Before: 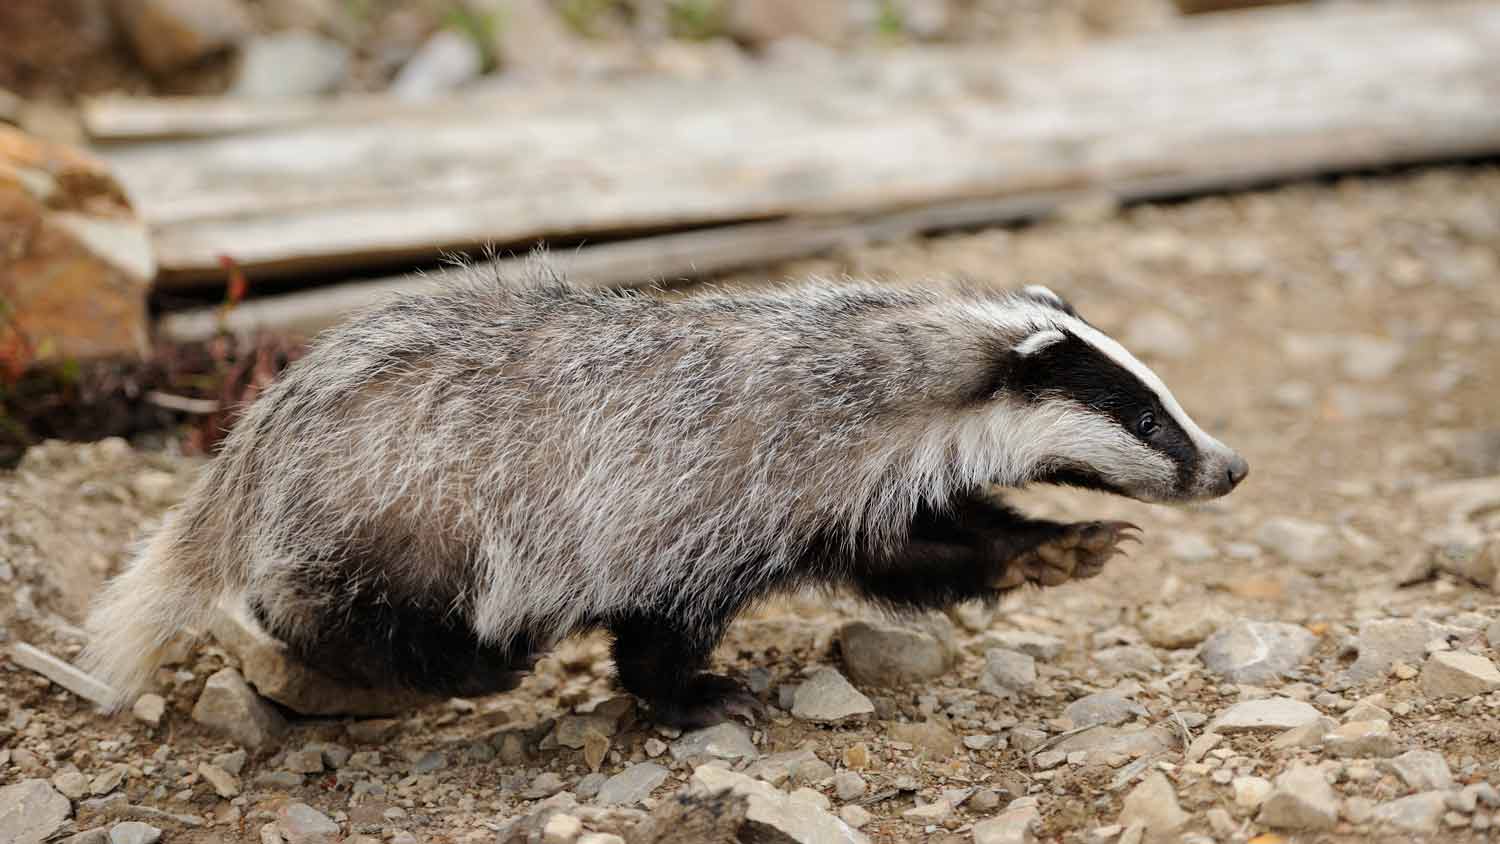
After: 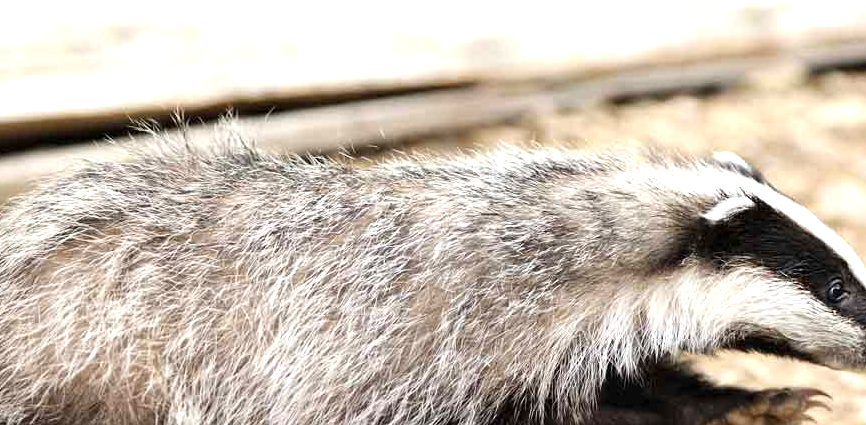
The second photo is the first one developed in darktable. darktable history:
contrast brightness saturation: saturation -0.046
crop: left 20.761%, top 15.86%, right 21.442%, bottom 33.757%
exposure: exposure 1 EV, compensate exposure bias true, compensate highlight preservation false
